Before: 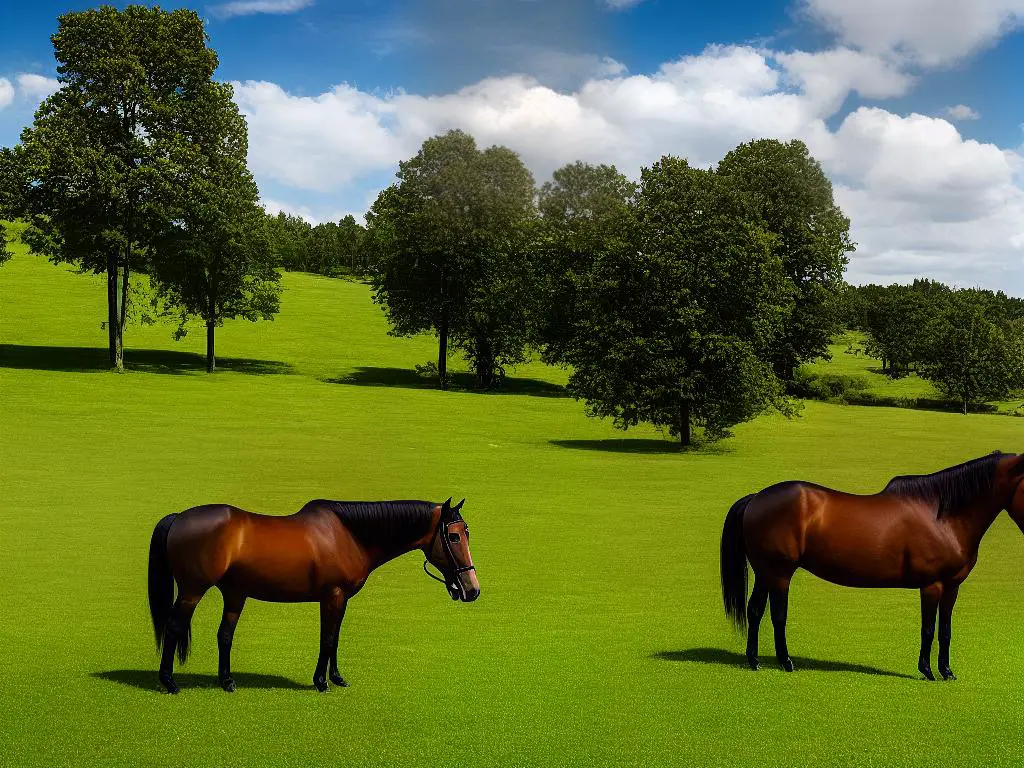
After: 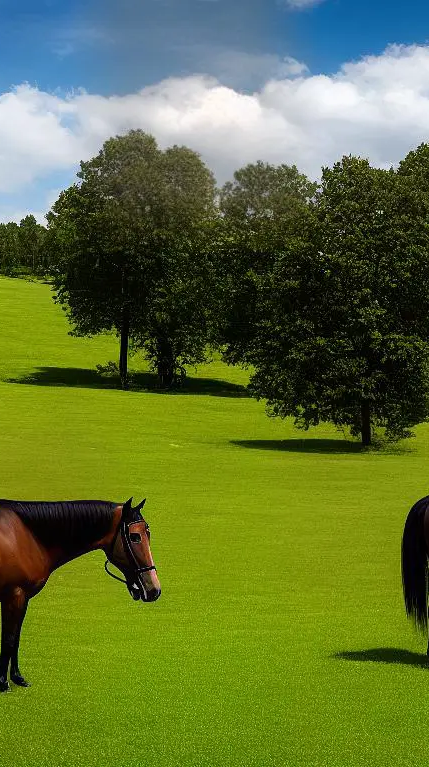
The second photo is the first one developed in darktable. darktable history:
crop: left 31.23%, right 26.872%
